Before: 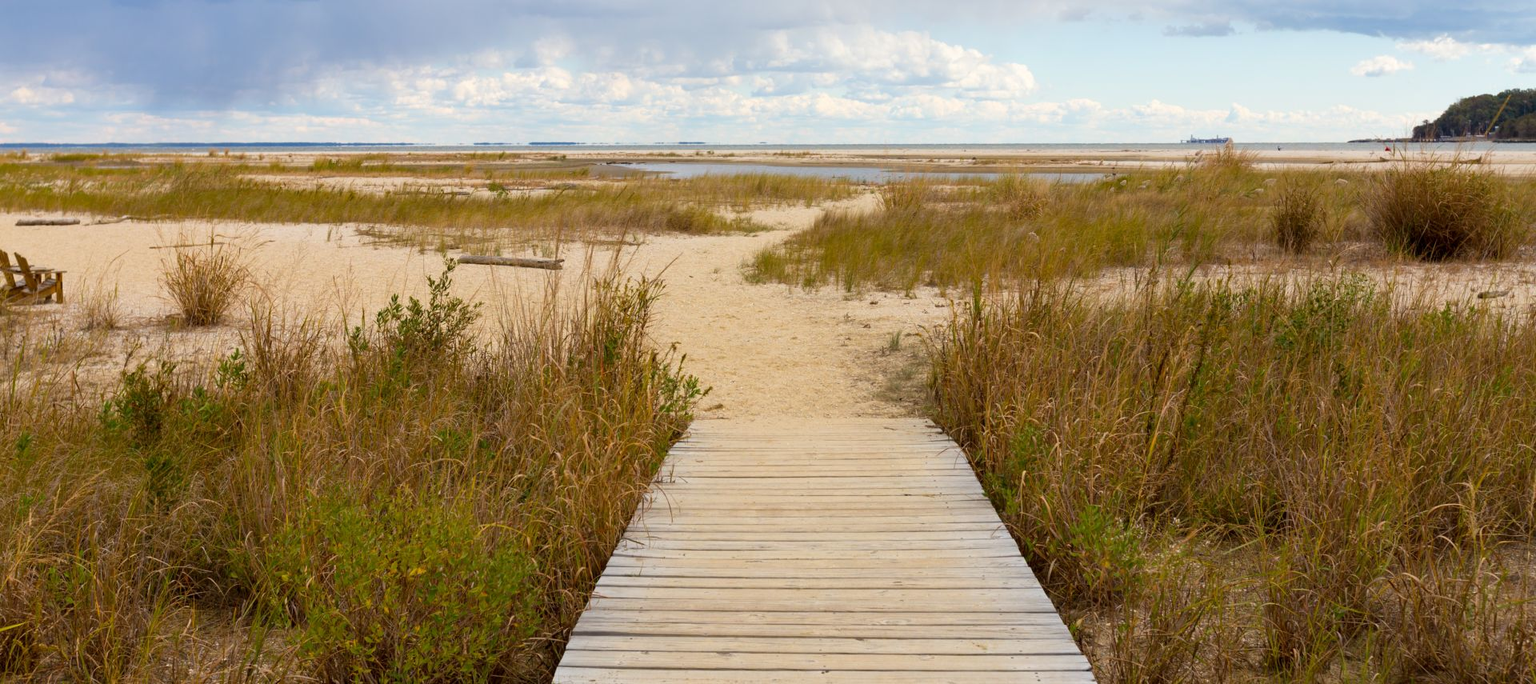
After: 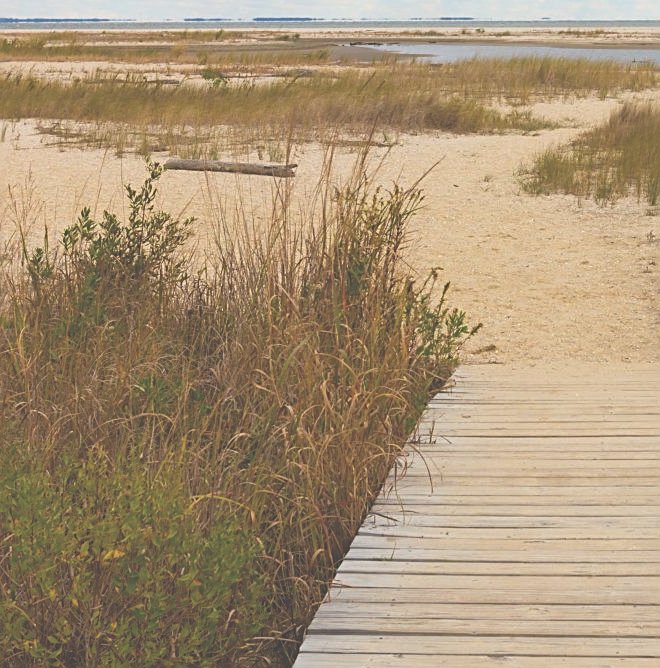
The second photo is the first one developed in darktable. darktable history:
crop and rotate: left 21.273%, top 18.81%, right 44.304%, bottom 2.997%
exposure: black level correction -0.063, exposure -0.049 EV, compensate highlight preservation false
sharpen: on, module defaults
